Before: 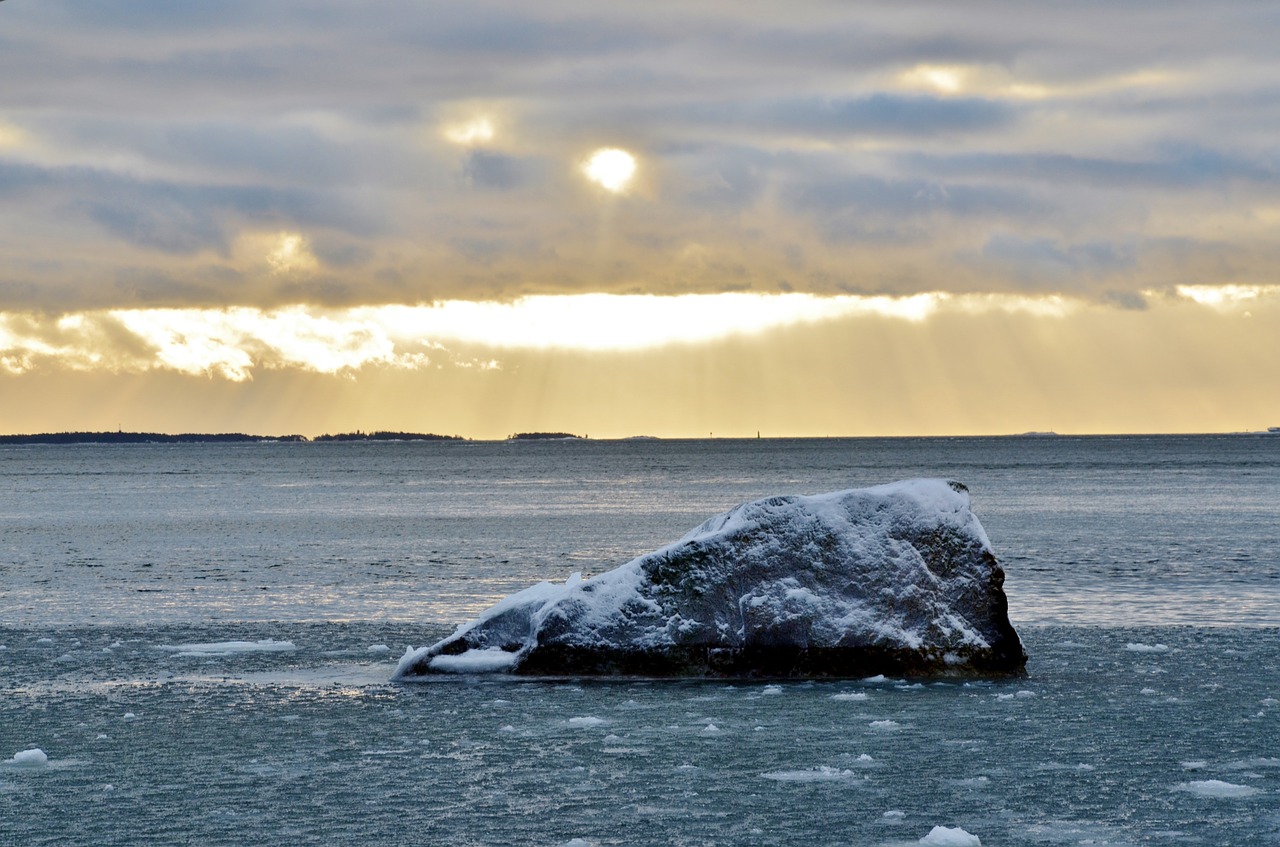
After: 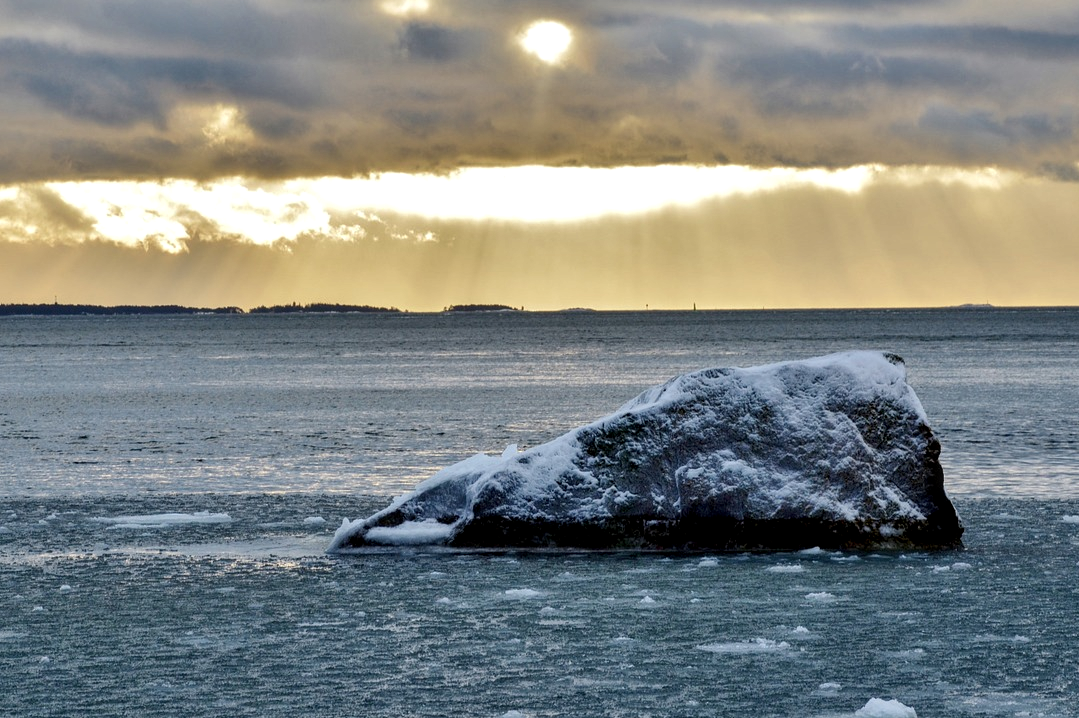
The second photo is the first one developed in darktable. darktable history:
crop and rotate: left 5.016%, top 15.219%, right 10.657%
shadows and highlights: shadows 30.66, highlights -62.88, soften with gaussian
local contrast: on, module defaults
